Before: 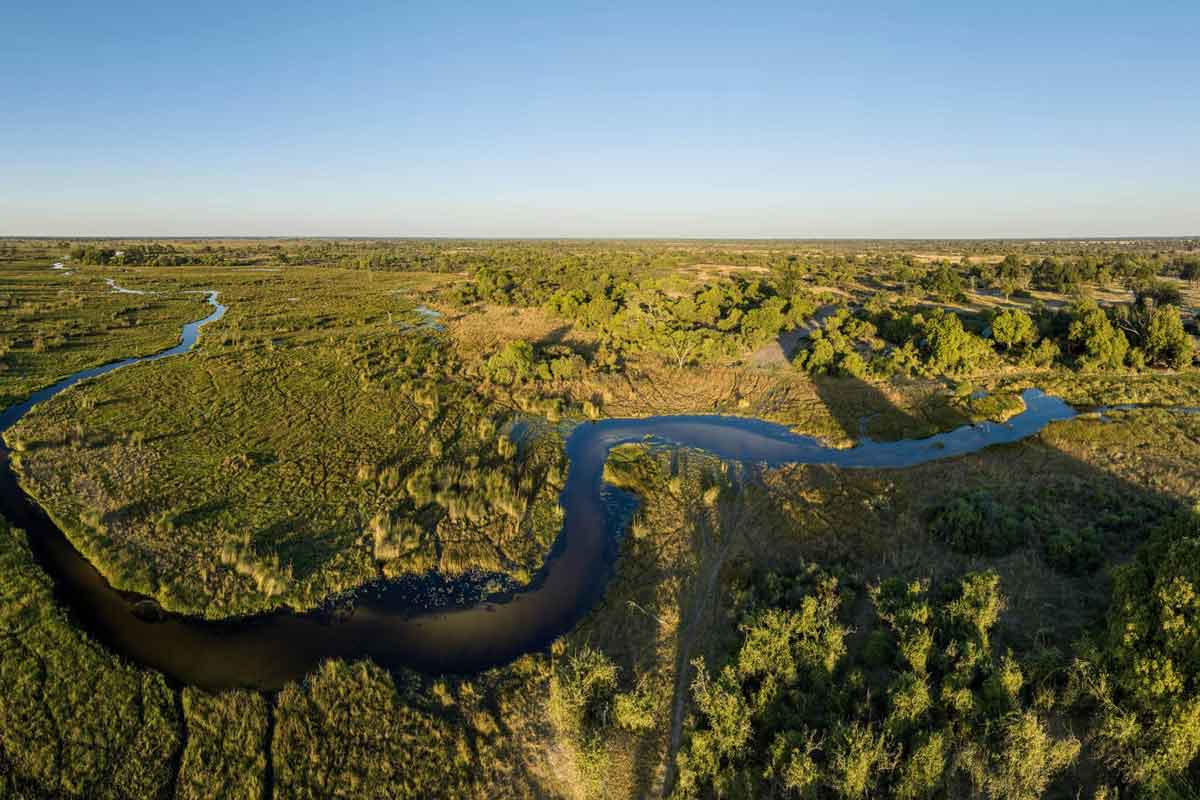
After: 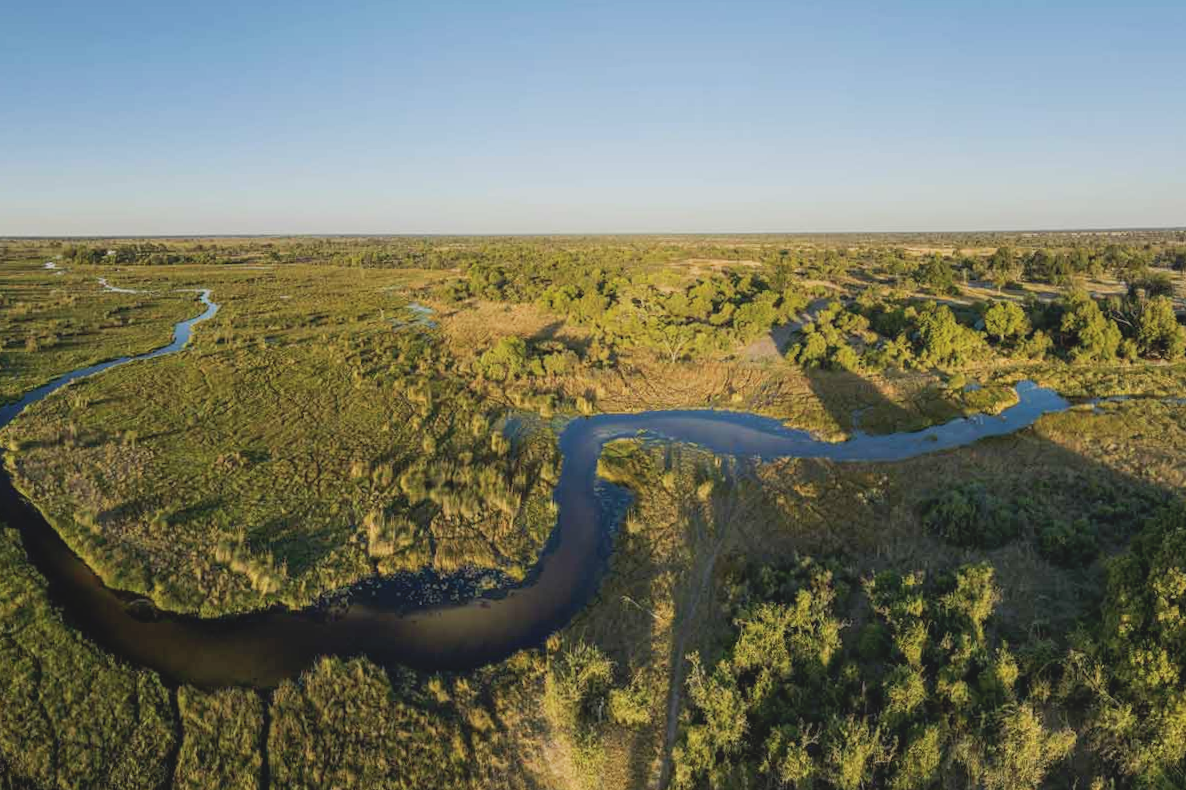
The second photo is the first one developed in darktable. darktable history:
contrast brightness saturation: contrast -0.15, brightness 0.05, saturation -0.12
rotate and perspective: rotation -0.45°, automatic cropping original format, crop left 0.008, crop right 0.992, crop top 0.012, crop bottom 0.988
tone curve: curves: ch0 [(0, 0) (0.003, 0.014) (0.011, 0.014) (0.025, 0.022) (0.044, 0.041) (0.069, 0.063) (0.1, 0.086) (0.136, 0.118) (0.177, 0.161) (0.224, 0.211) (0.277, 0.262) (0.335, 0.323) (0.399, 0.384) (0.468, 0.459) (0.543, 0.54) (0.623, 0.624) (0.709, 0.711) (0.801, 0.796) (0.898, 0.879) (1, 1)], preserve colors none
